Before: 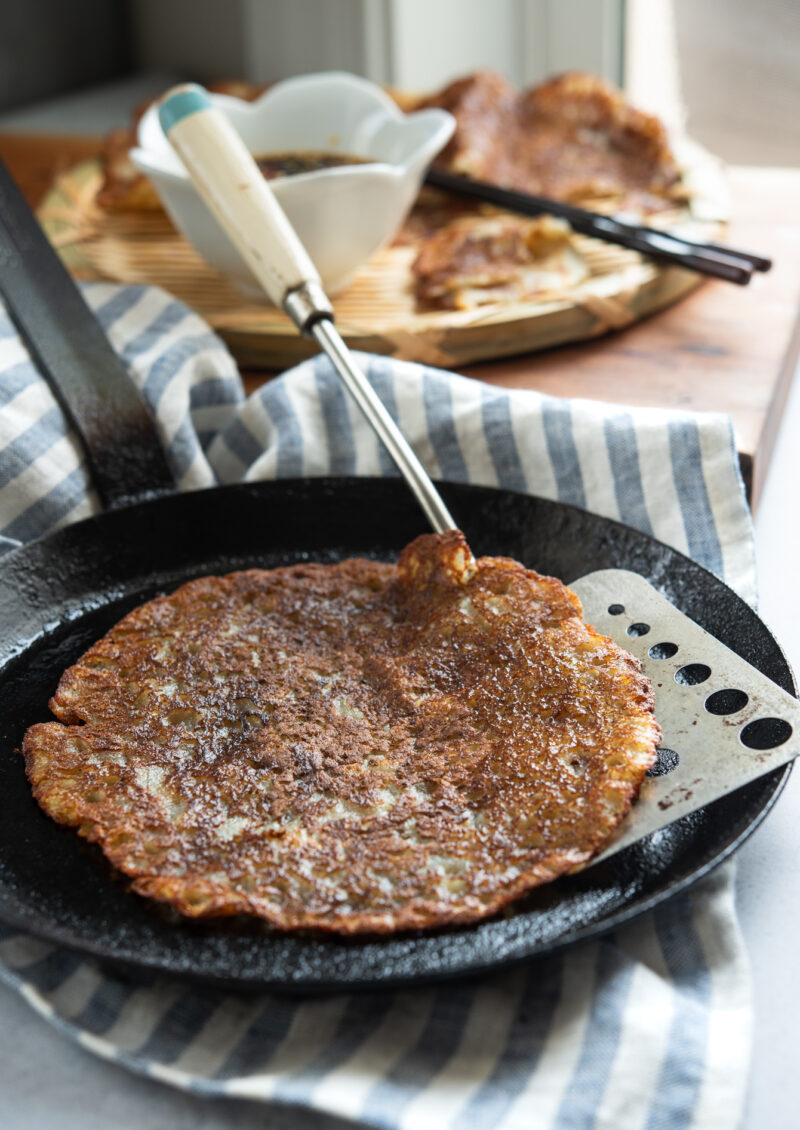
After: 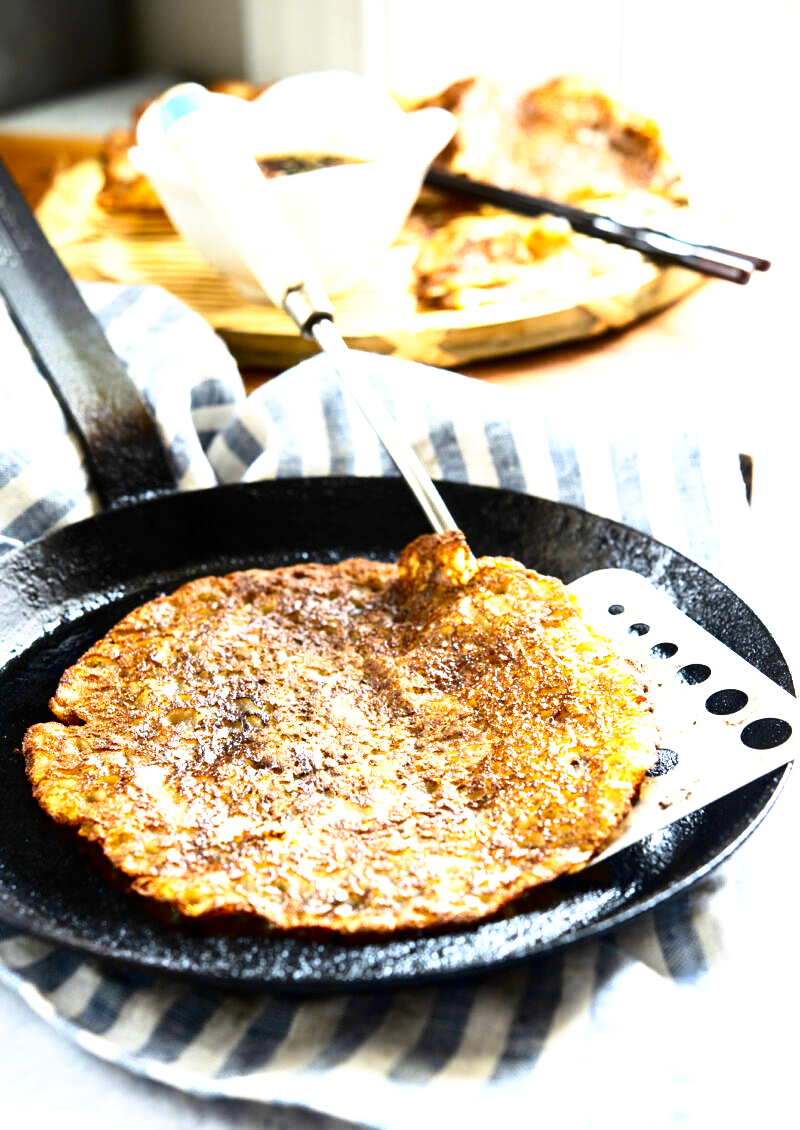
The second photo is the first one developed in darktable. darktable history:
contrast brightness saturation: contrast 0.22, brightness -0.19, saturation 0.24
base curve: curves: ch0 [(0, 0) (0.688, 0.865) (1, 1)], preserve colors none
exposure: black level correction 0.001, exposure 1.646 EV, compensate exposure bias true, compensate highlight preservation false
color contrast: green-magenta contrast 0.8, blue-yellow contrast 1.1, unbound 0
